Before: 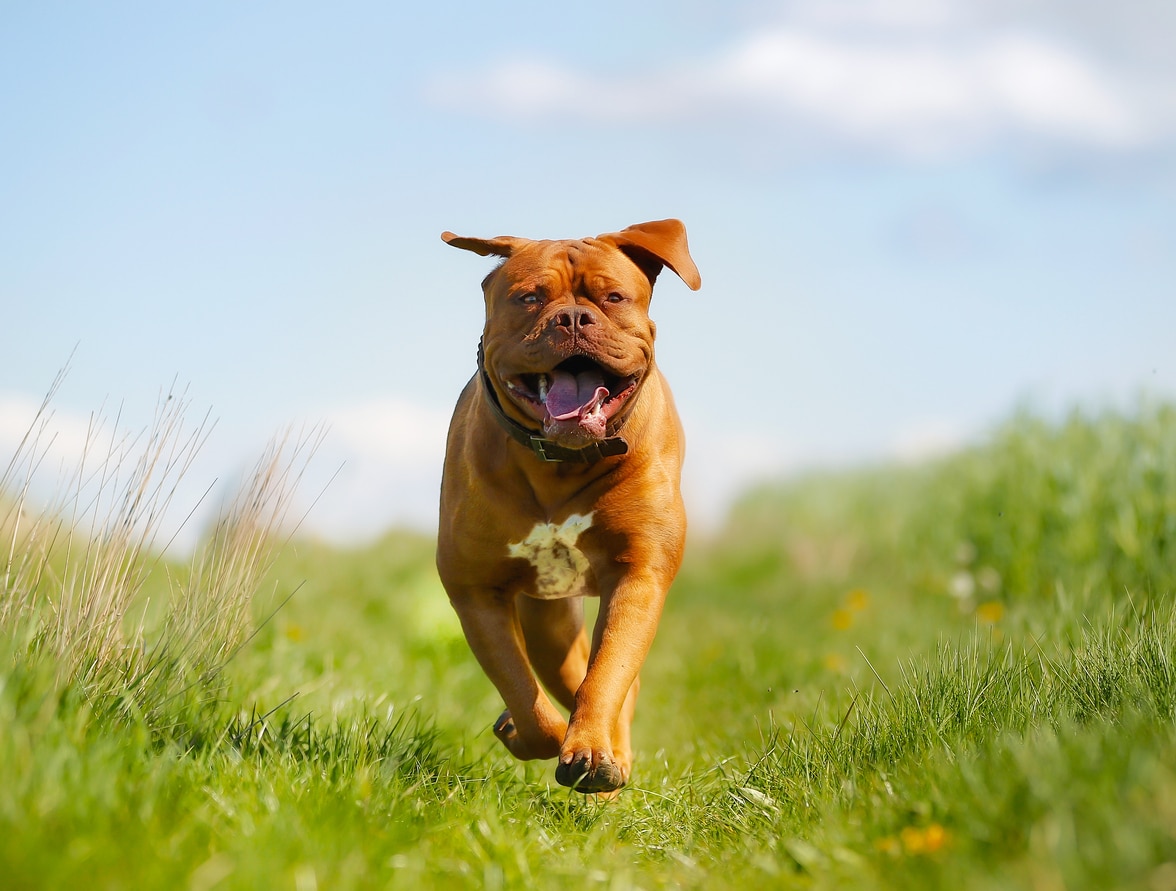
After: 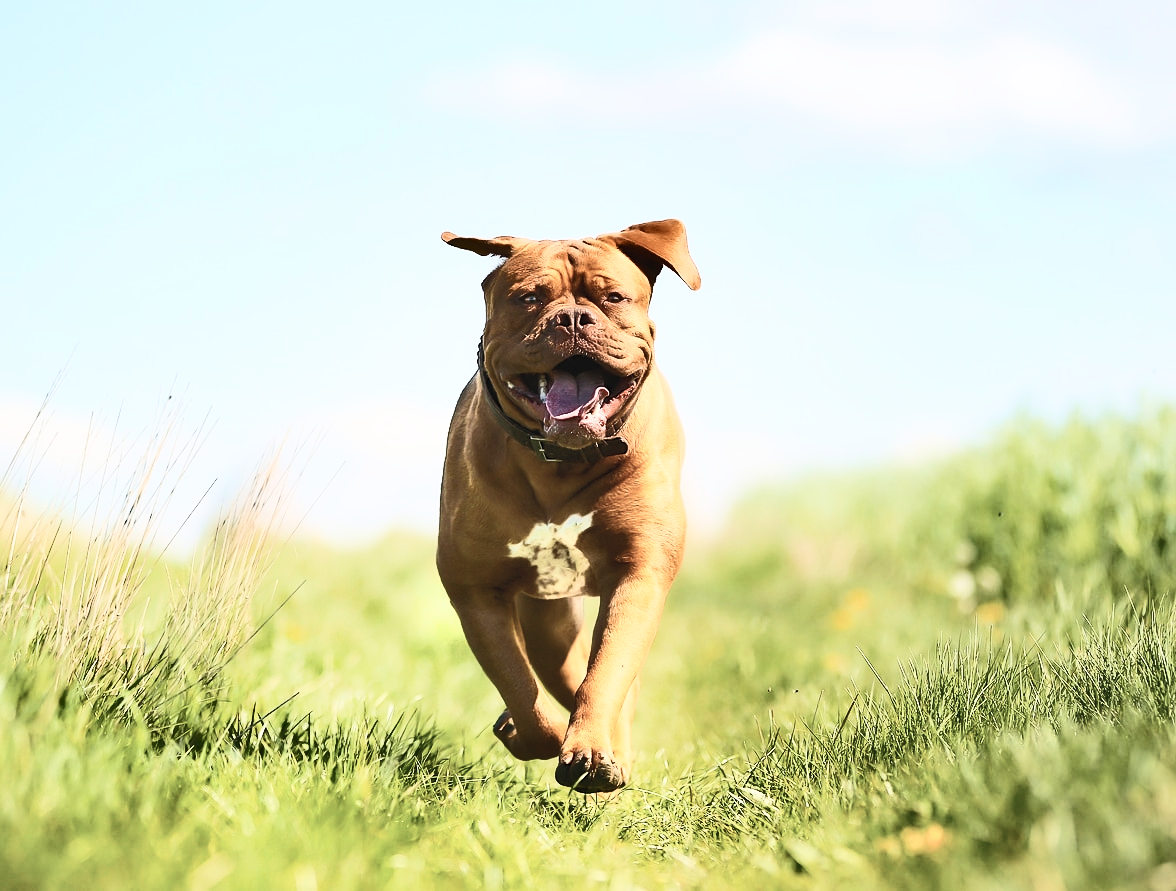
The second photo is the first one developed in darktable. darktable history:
sharpen: amount 0.209
contrast brightness saturation: contrast 0.555, brightness 0.58, saturation -0.341
velvia: on, module defaults
shadows and highlights: low approximation 0.01, soften with gaussian
